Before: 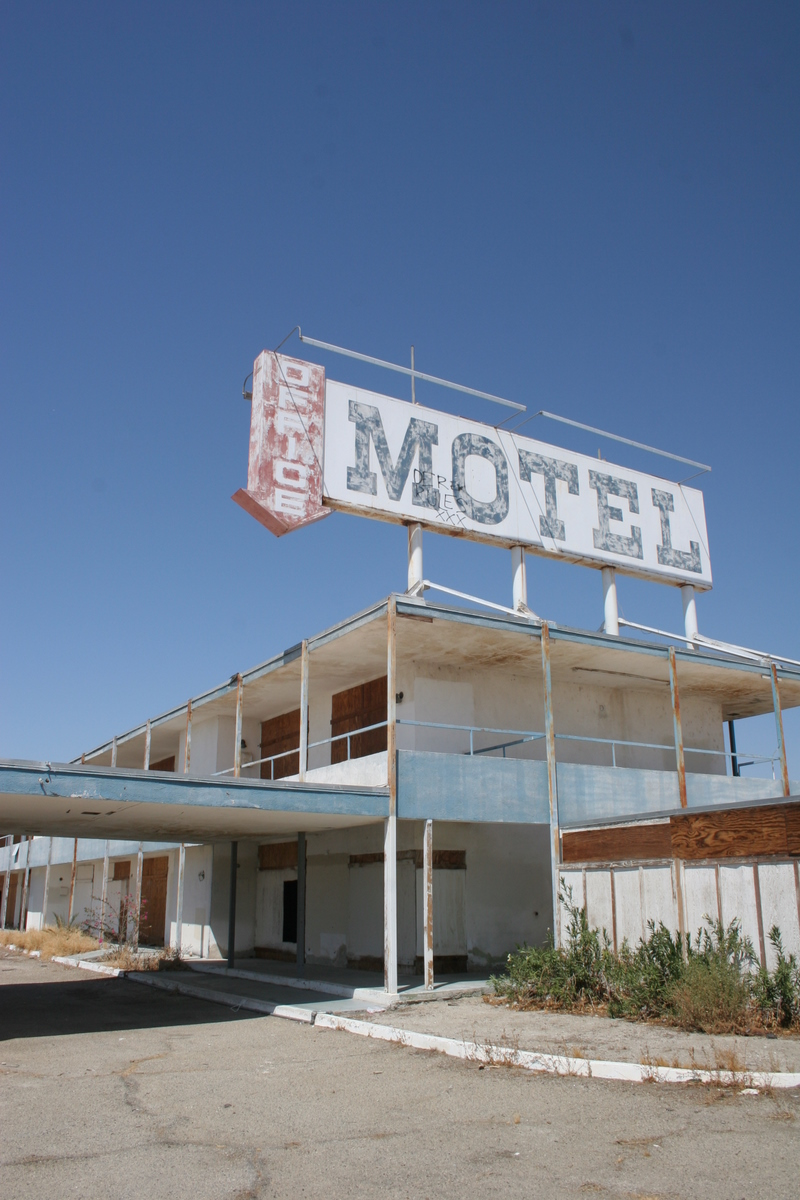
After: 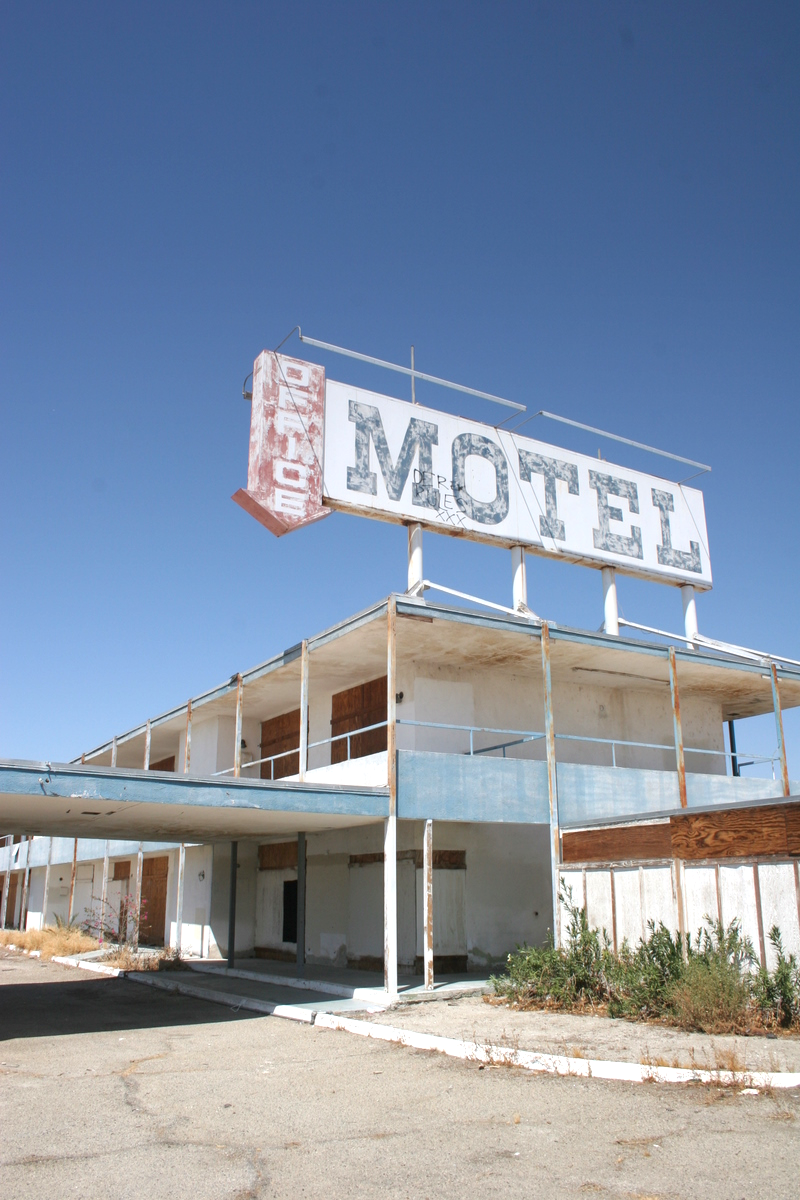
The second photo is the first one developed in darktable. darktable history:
shadows and highlights: shadows 62.66, white point adjustment 0.37, highlights -34.44, compress 83.82%
exposure: exposure 0.74 EV, compensate highlight preservation false
graduated density: on, module defaults
